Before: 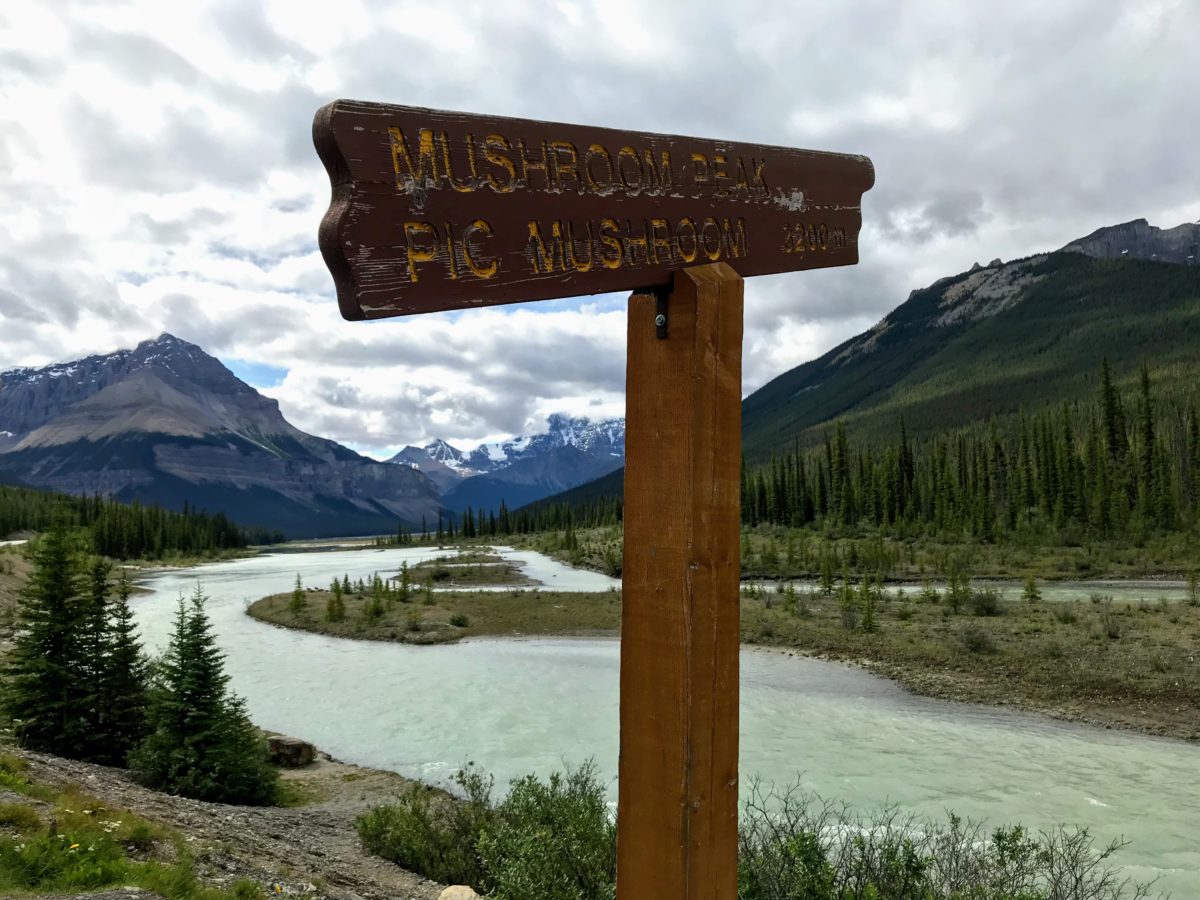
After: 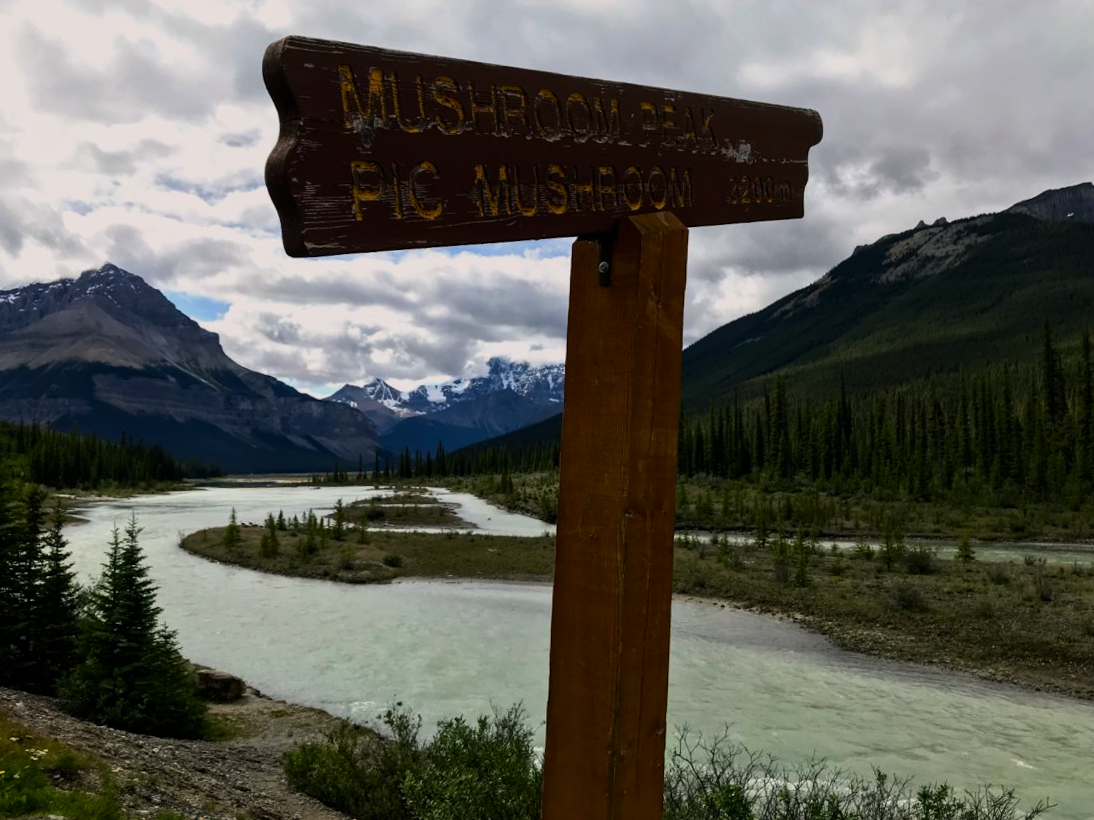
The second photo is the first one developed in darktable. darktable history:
exposure: exposure -1 EV, compensate highlight preservation false
color correction: highlights a* 3.22, highlights b* 1.93, saturation 1.19
crop and rotate: angle -1.96°, left 3.097%, top 4.154%, right 1.586%, bottom 0.529%
tone equalizer: -8 EV -0.75 EV, -7 EV -0.7 EV, -6 EV -0.6 EV, -5 EV -0.4 EV, -3 EV 0.4 EV, -2 EV 0.6 EV, -1 EV 0.7 EV, +0 EV 0.75 EV, edges refinement/feathering 500, mask exposure compensation -1.57 EV, preserve details no
